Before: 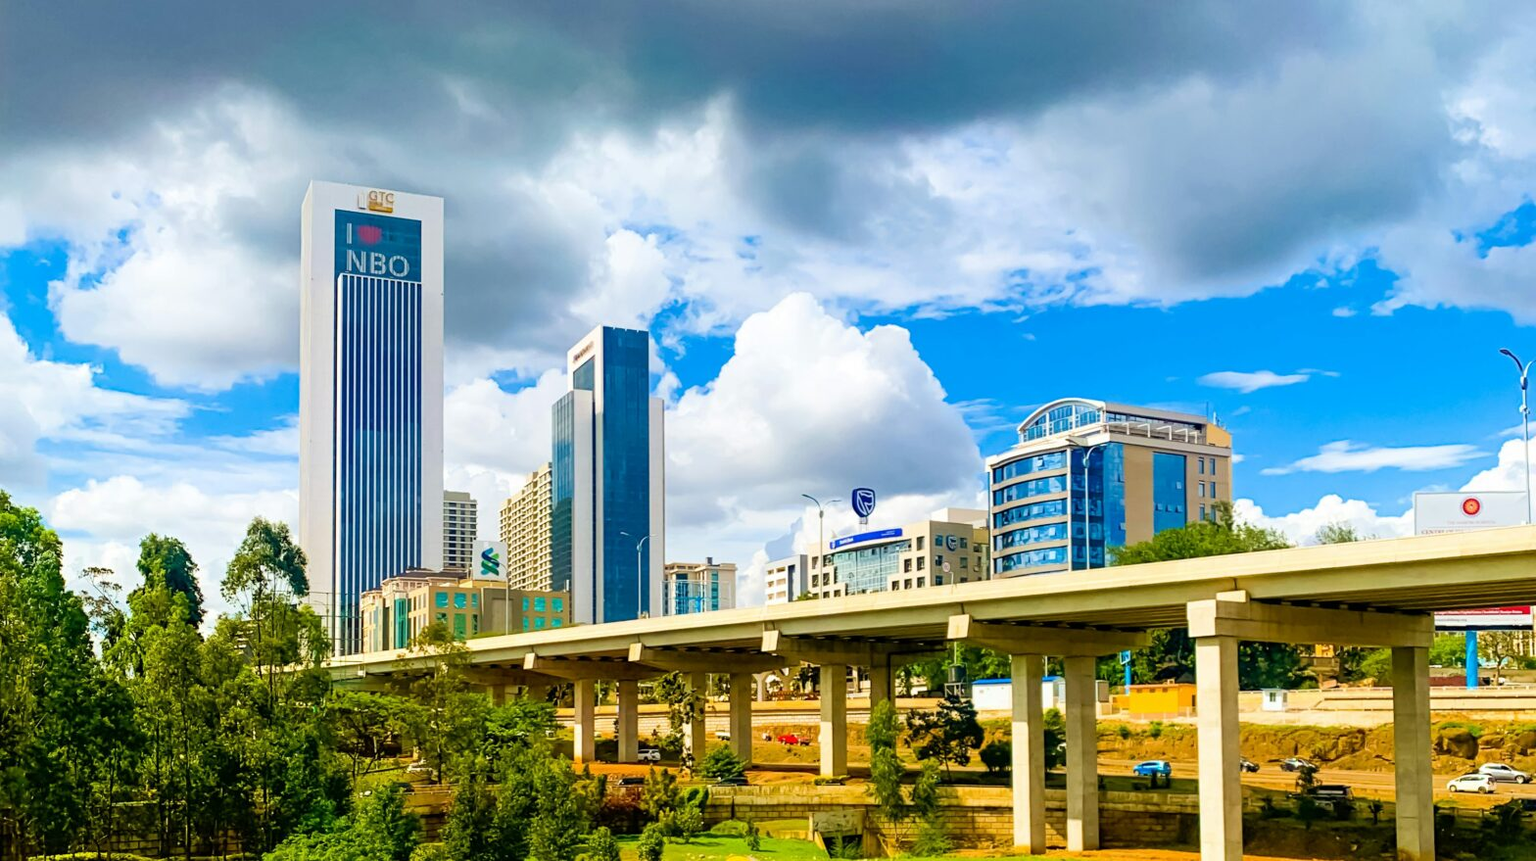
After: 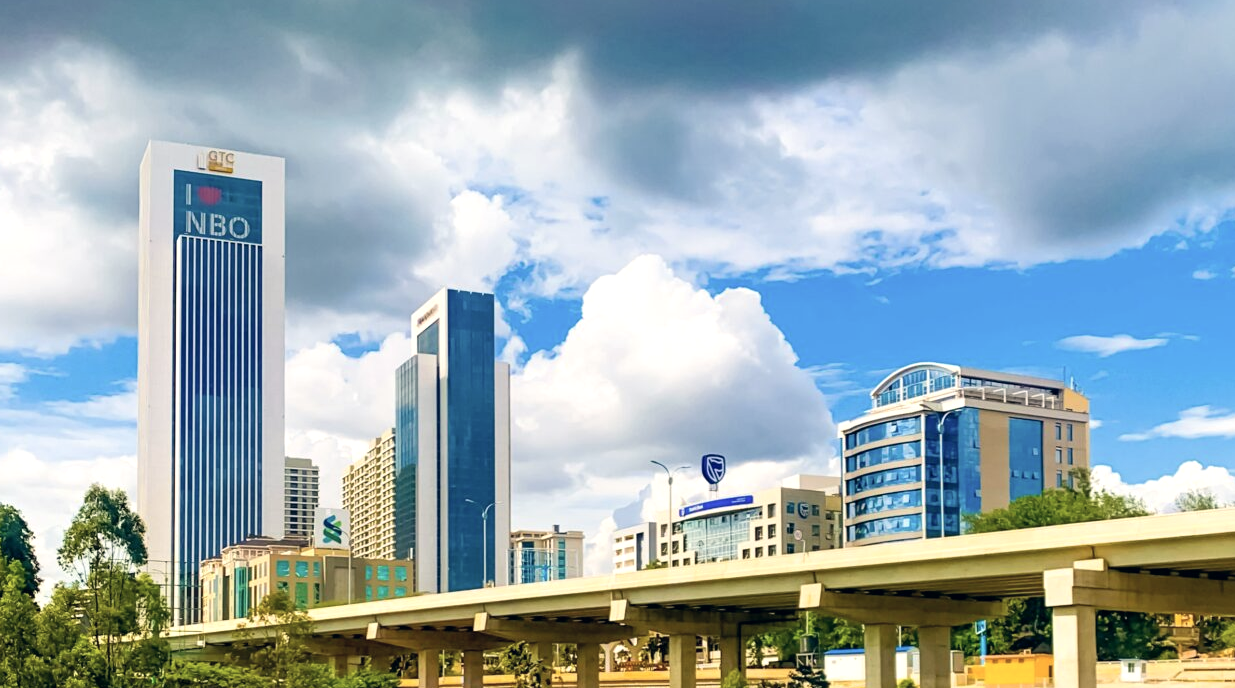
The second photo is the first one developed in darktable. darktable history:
crop and rotate: left 10.777%, top 5.019%, right 10.398%, bottom 16.604%
color correction: highlights a* 2.86, highlights b* 5, shadows a* -2.68, shadows b* -4.94, saturation 0.815
exposure: exposure 0.127 EV, compensate highlight preservation false
